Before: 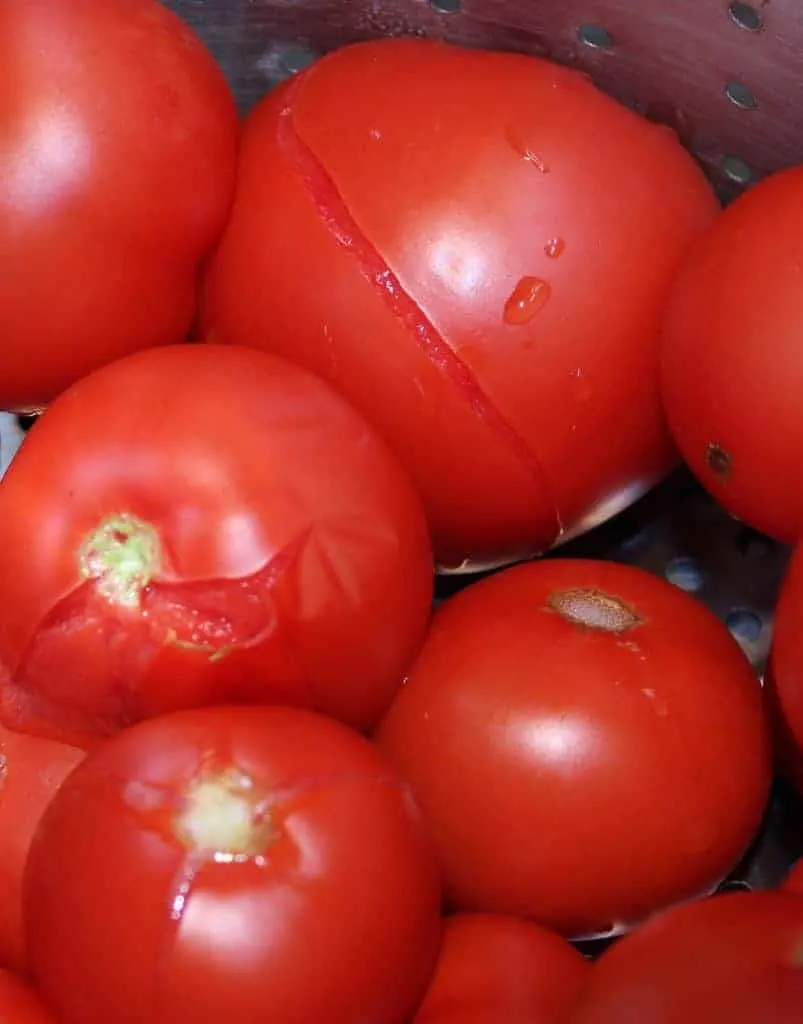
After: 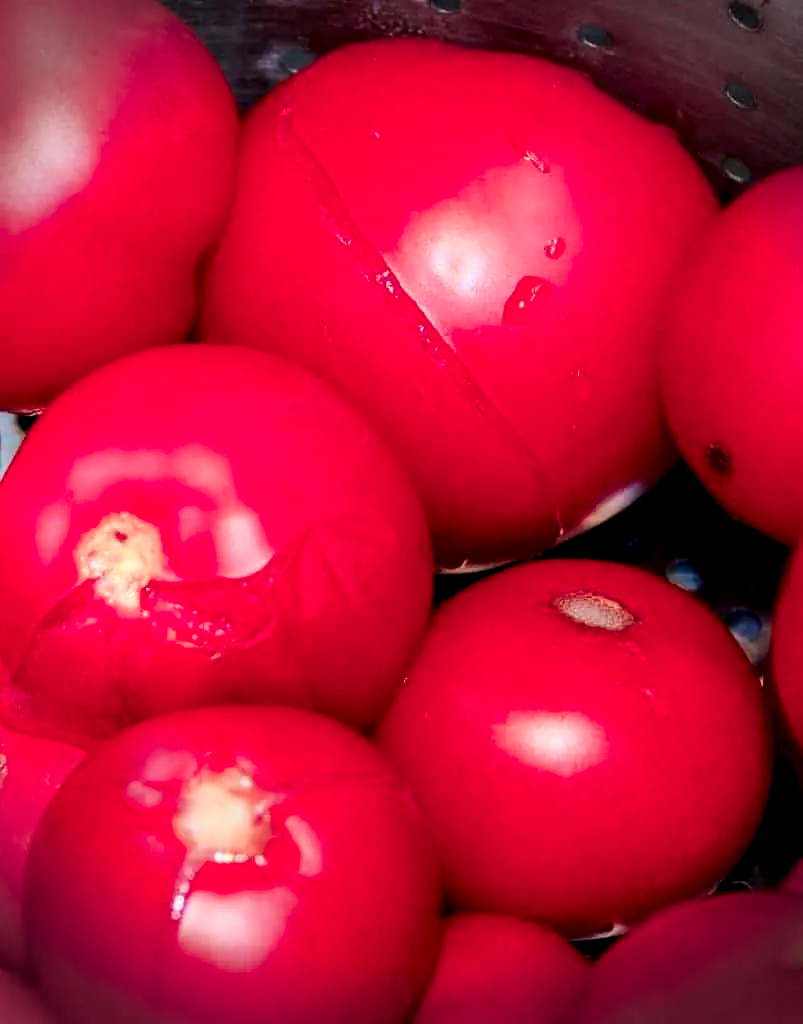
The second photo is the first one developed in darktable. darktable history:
color balance rgb: highlights gain › chroma 2.006%, highlights gain › hue 74.15°, linear chroma grading › global chroma 15.214%, perceptual saturation grading › global saturation 0.898%, global vibrance 2.425%
contrast brightness saturation: contrast 0.164, saturation 0.319
local contrast: highlights 62%, detail 143%, midtone range 0.428
filmic rgb: black relative exposure -7.65 EV, white relative exposure 4.56 EV, hardness 3.61
color zones: curves: ch2 [(0, 0.488) (0.143, 0.417) (0.286, 0.212) (0.429, 0.179) (0.571, 0.154) (0.714, 0.415) (0.857, 0.495) (1, 0.488)]
vignetting: fall-off start 87.85%, fall-off radius 23.73%
tone equalizer: edges refinement/feathering 500, mask exposure compensation -1.57 EV, preserve details no
shadows and highlights: shadows 62.67, white point adjustment 0.452, highlights -33.24, compress 83.63%
